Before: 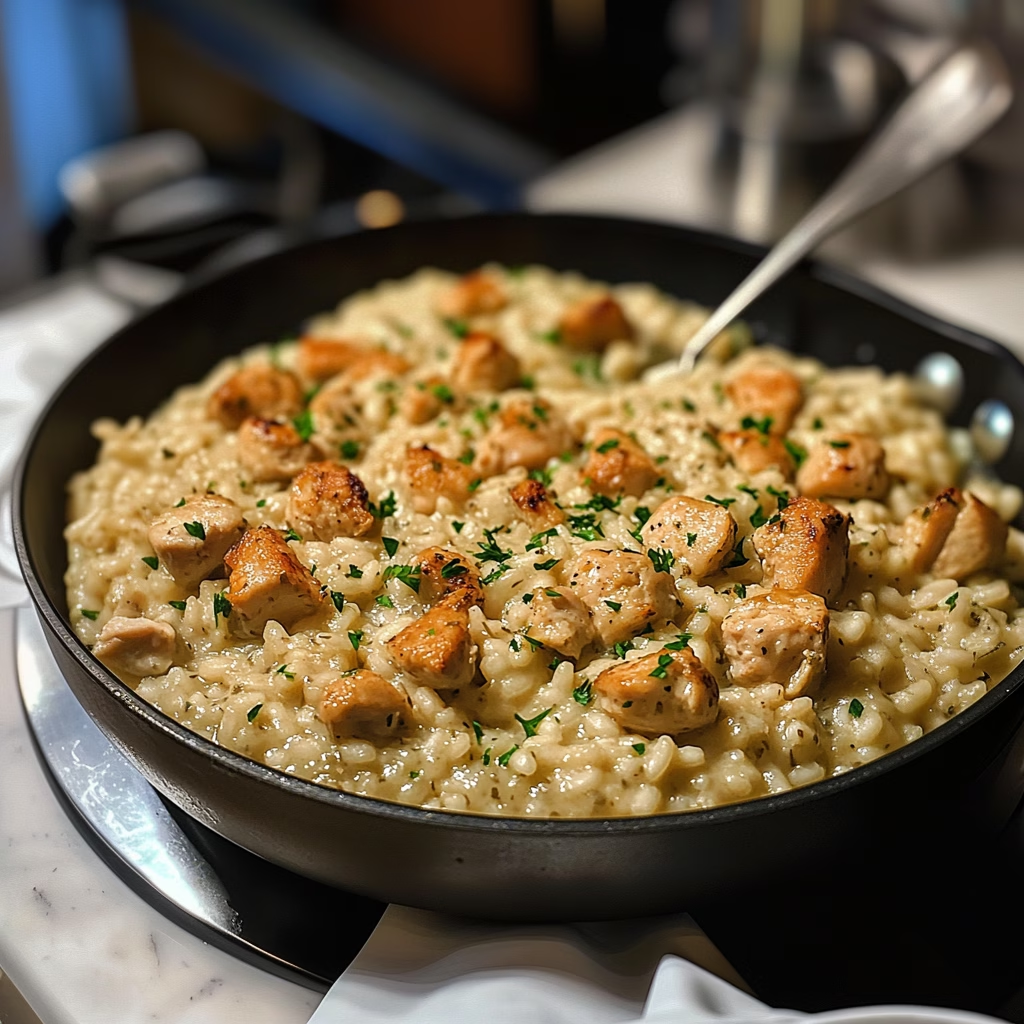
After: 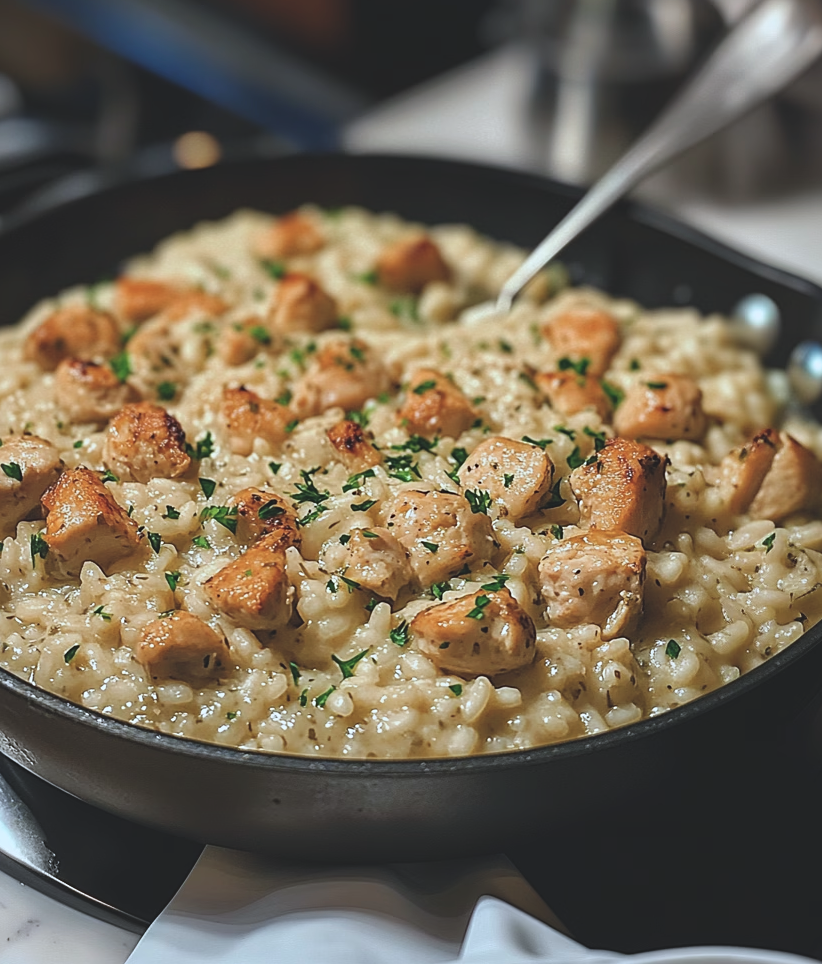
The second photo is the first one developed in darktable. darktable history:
color balance: lift [1.01, 1, 1, 1], gamma [1.097, 1, 1, 1], gain [0.85, 1, 1, 1]
color correction: highlights a* -4.18, highlights b* -10.81
crop and rotate: left 17.959%, top 5.771%, right 1.742%
sharpen: amount 0.2
